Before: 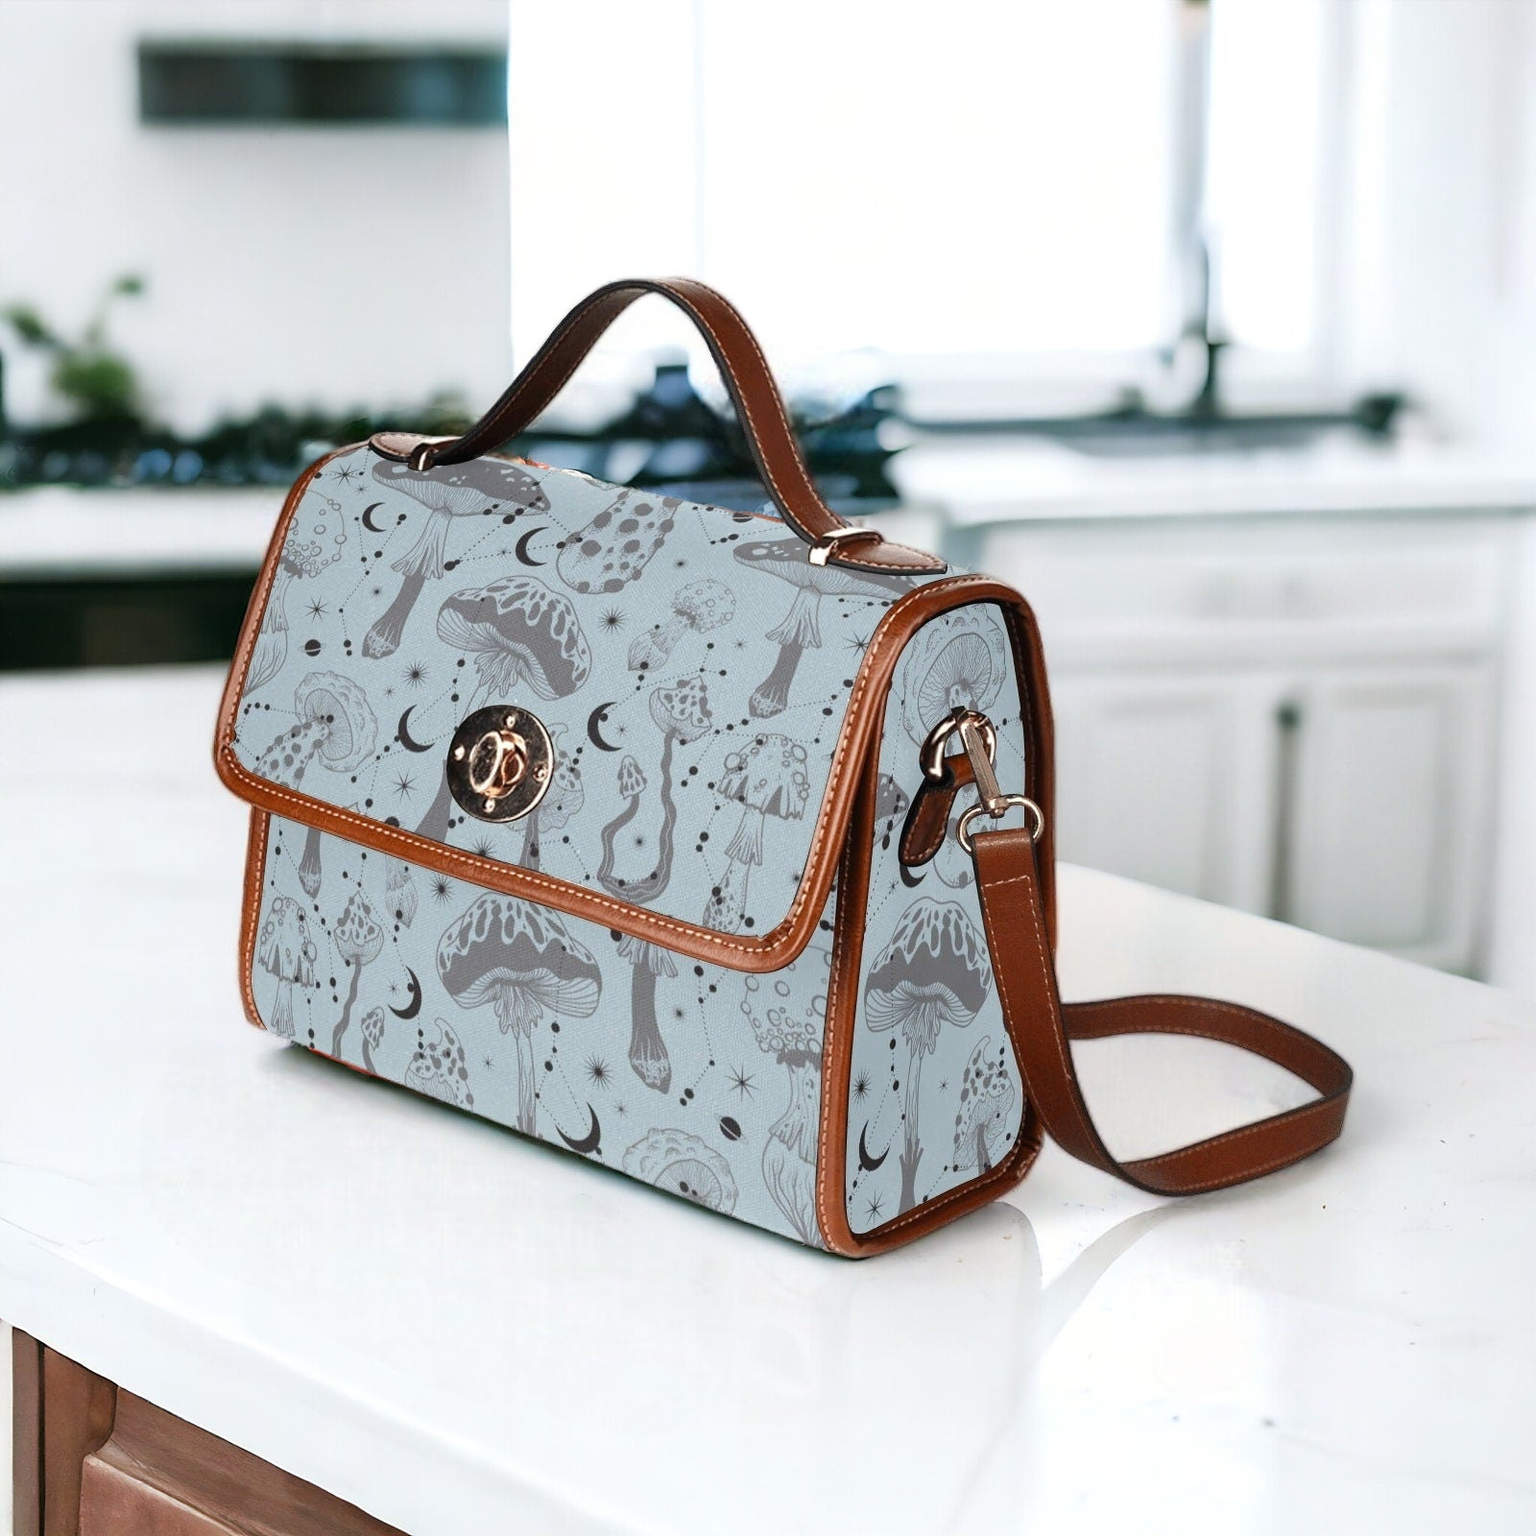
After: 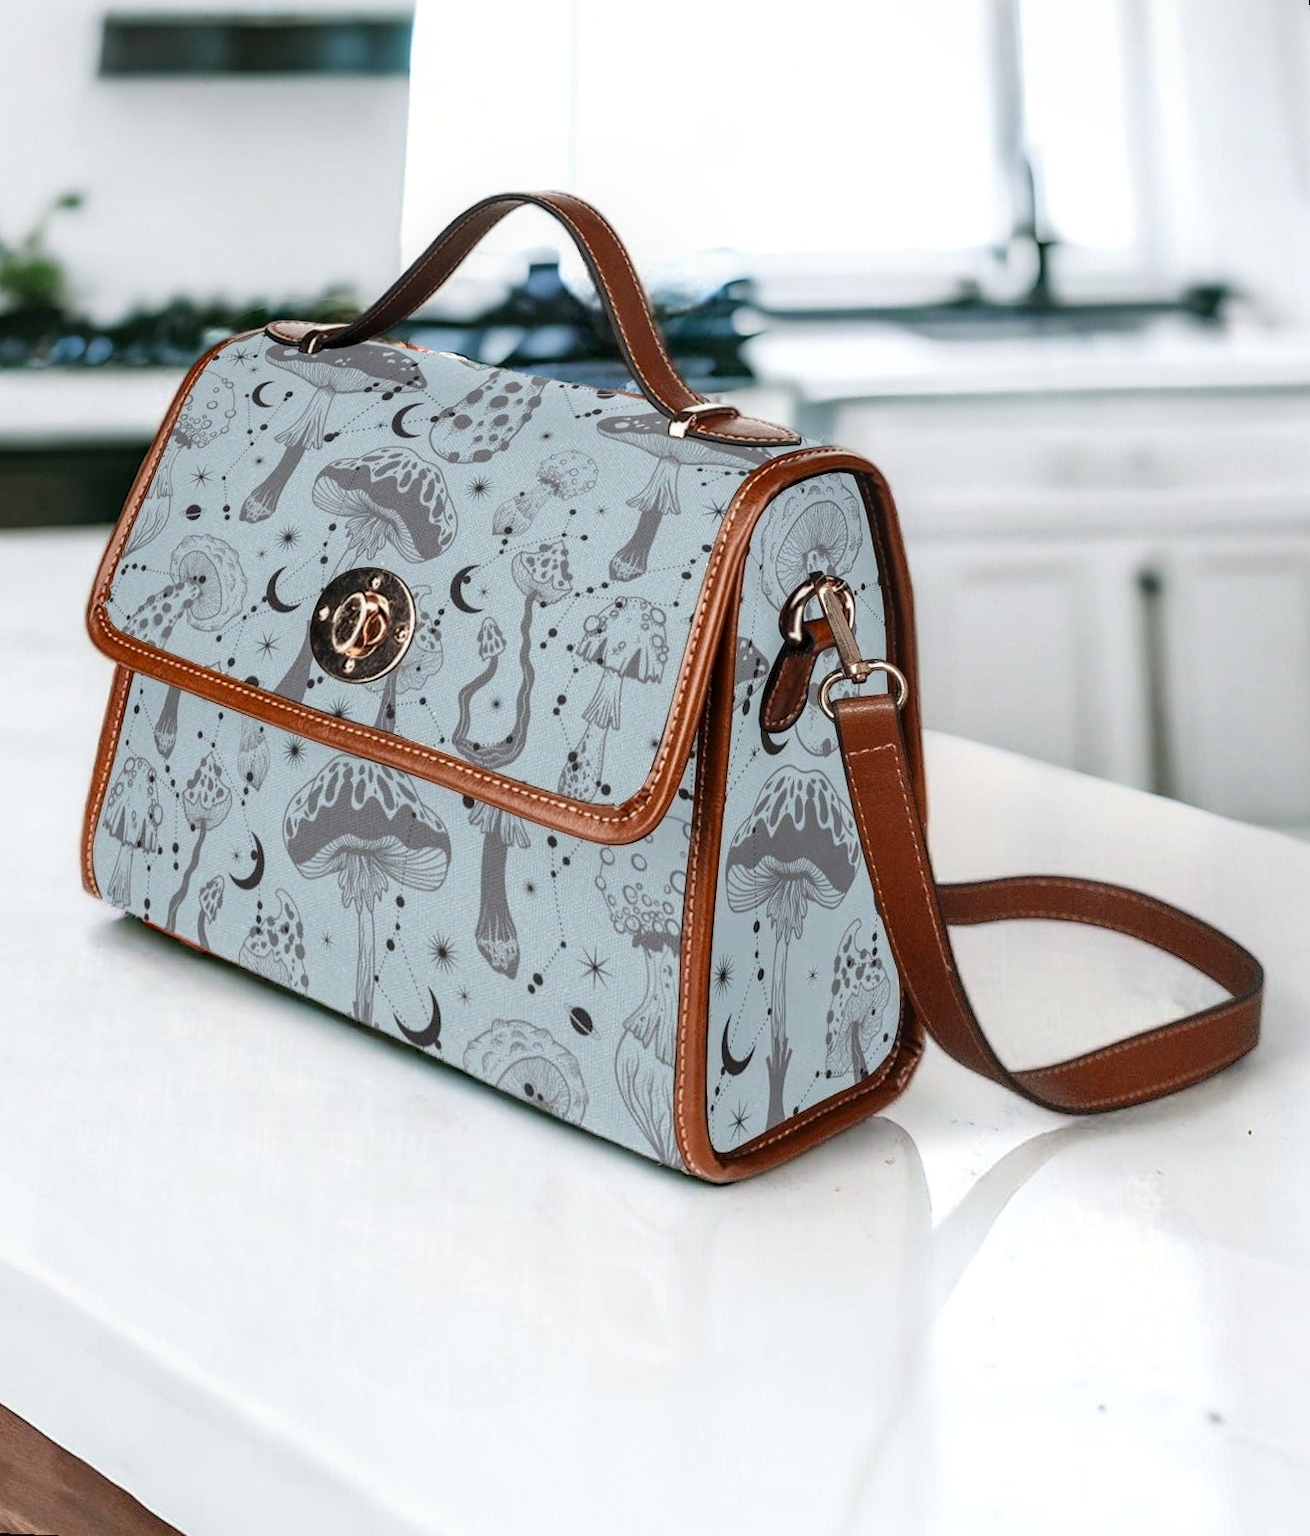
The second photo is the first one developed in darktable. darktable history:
local contrast: on, module defaults
rotate and perspective: rotation 0.72°, lens shift (vertical) -0.352, lens shift (horizontal) -0.051, crop left 0.152, crop right 0.859, crop top 0.019, crop bottom 0.964
